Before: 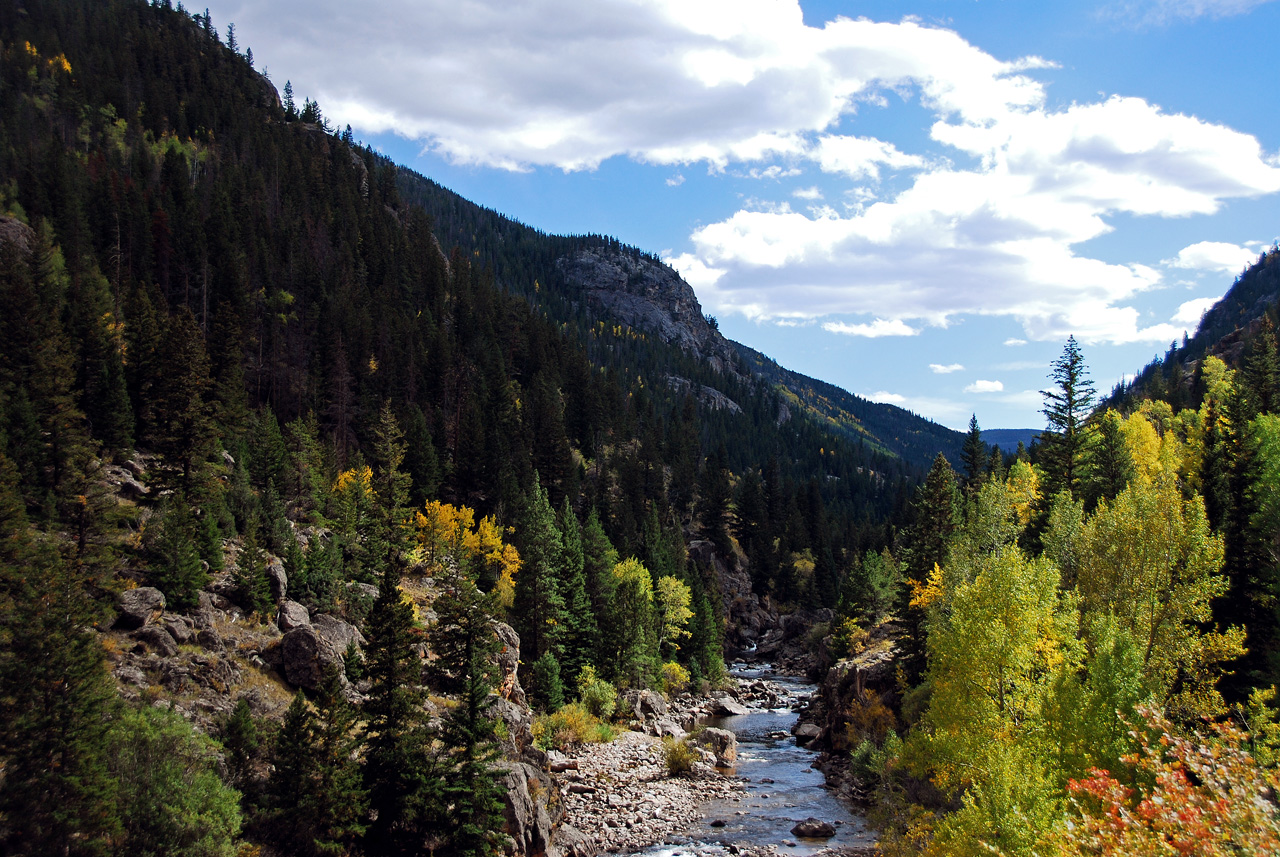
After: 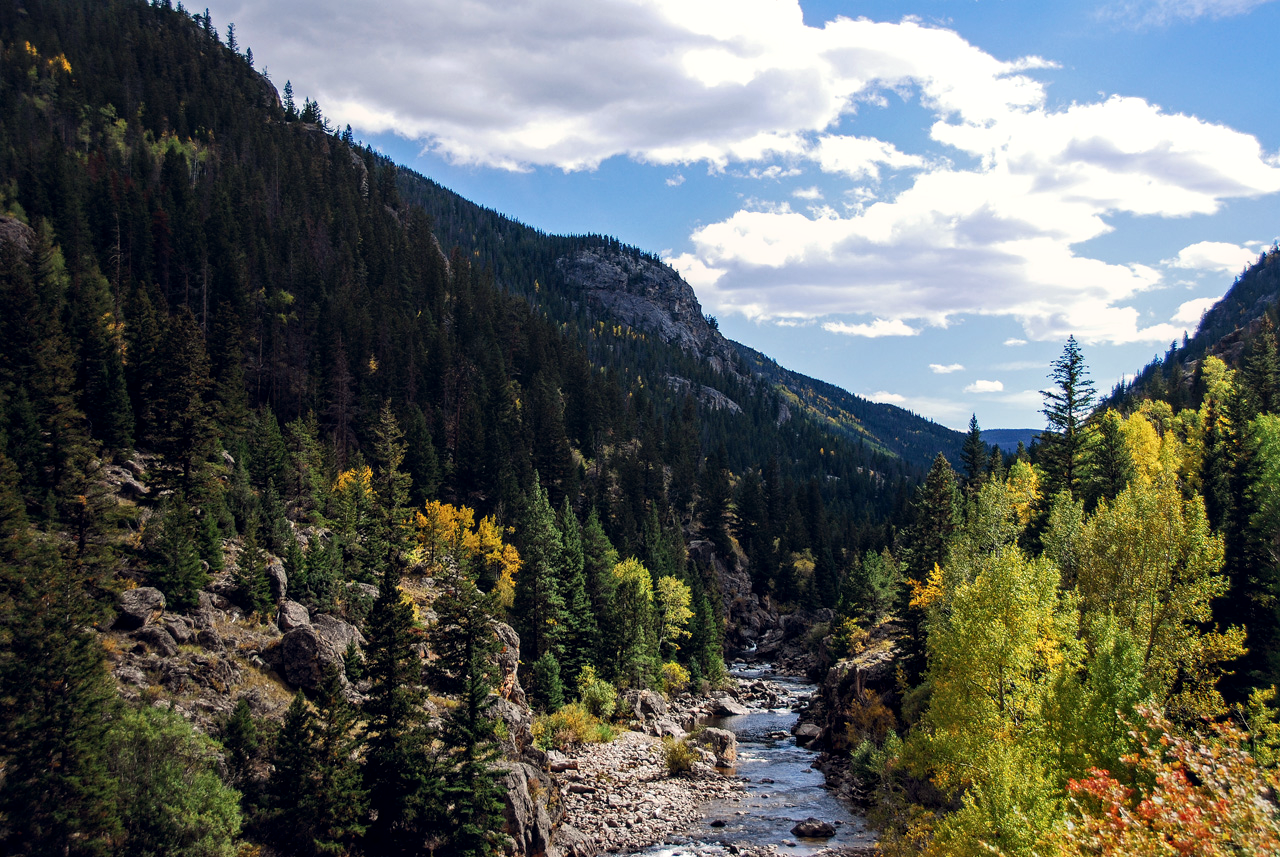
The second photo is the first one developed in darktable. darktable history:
contrast brightness saturation: contrast 0.086, saturation 0.271
color correction: highlights a* 2.81, highlights b* 5.03, shadows a* -1.93, shadows b* -4.89, saturation 0.766
local contrast: on, module defaults
